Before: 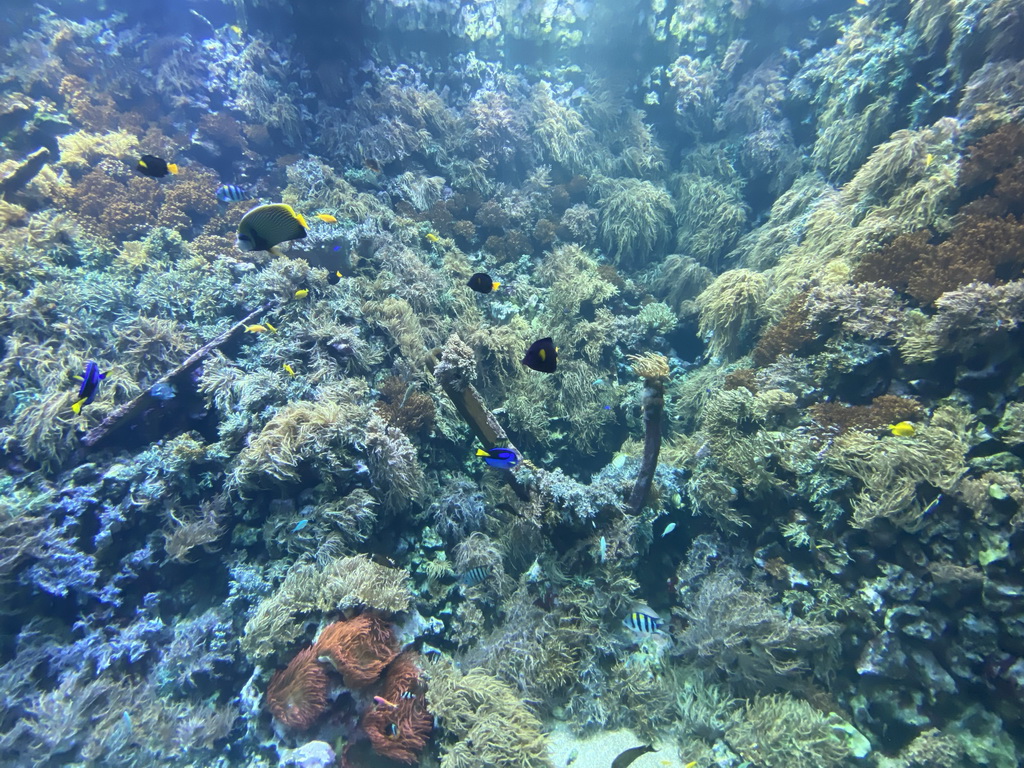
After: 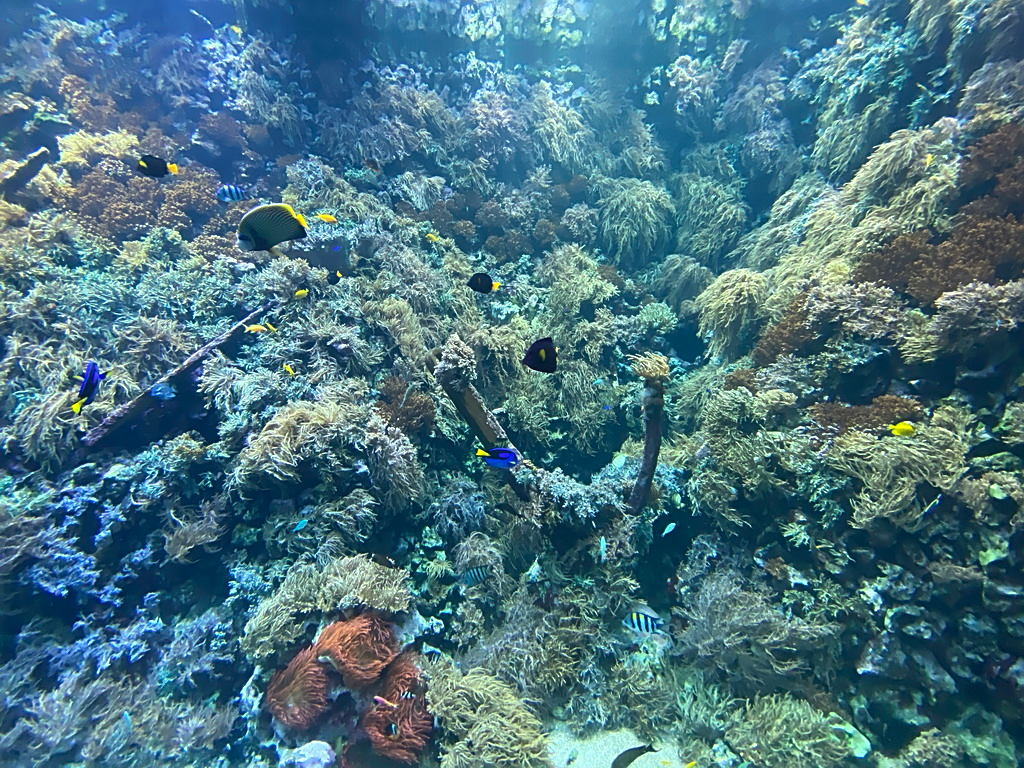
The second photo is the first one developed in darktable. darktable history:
contrast brightness saturation: contrast 0.032, brightness -0.044
sharpen: amount 0.5
